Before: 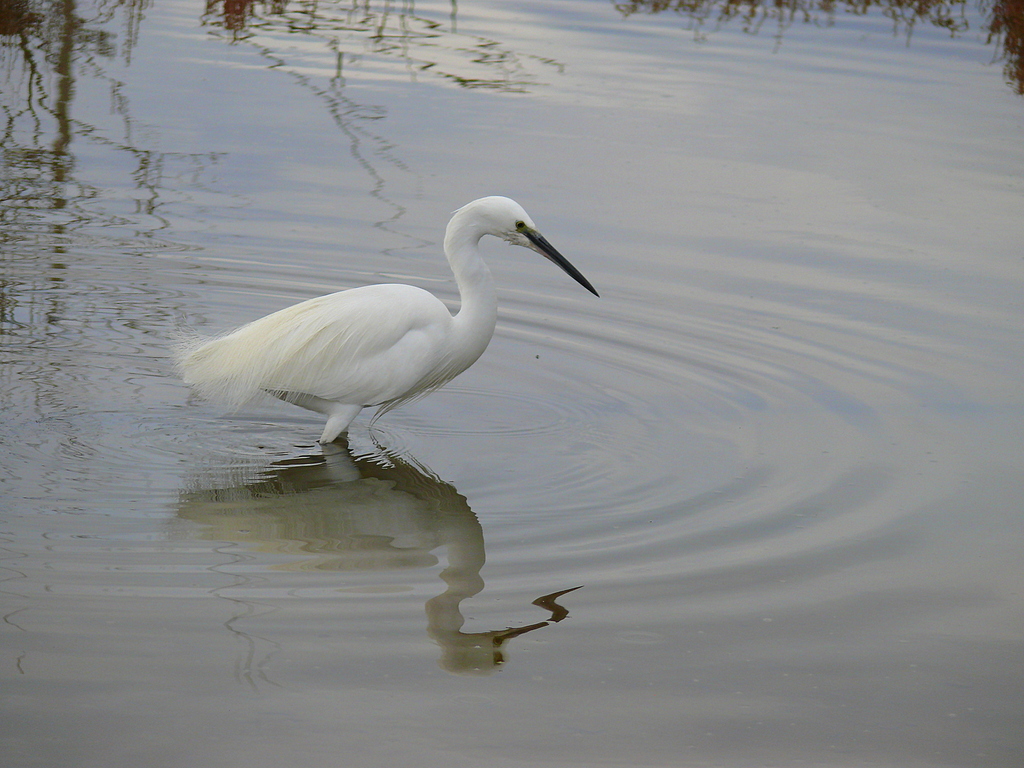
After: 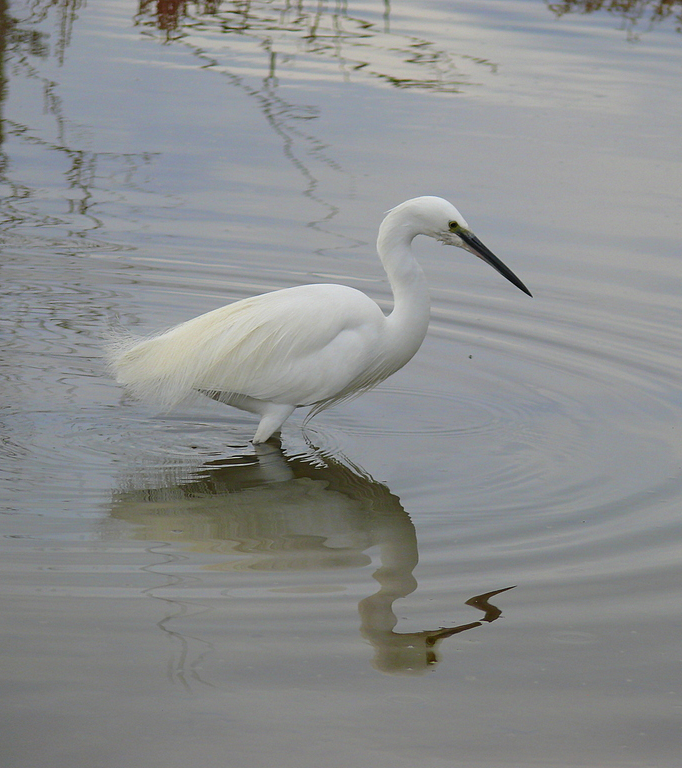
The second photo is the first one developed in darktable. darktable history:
crop and rotate: left 6.622%, right 26.711%
